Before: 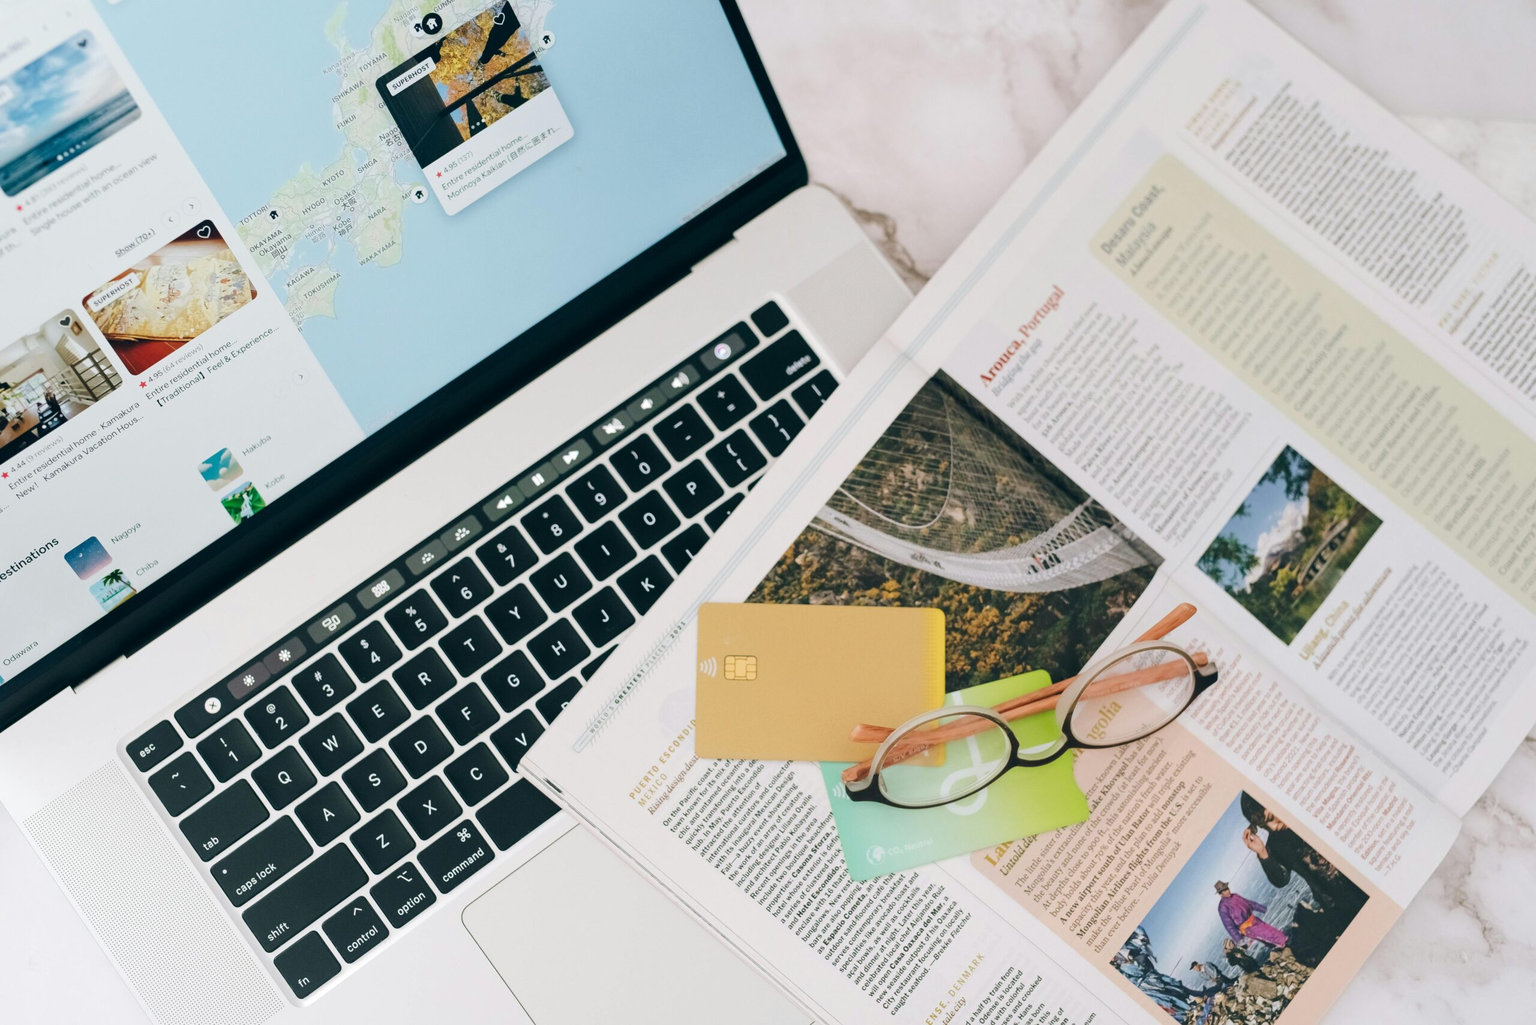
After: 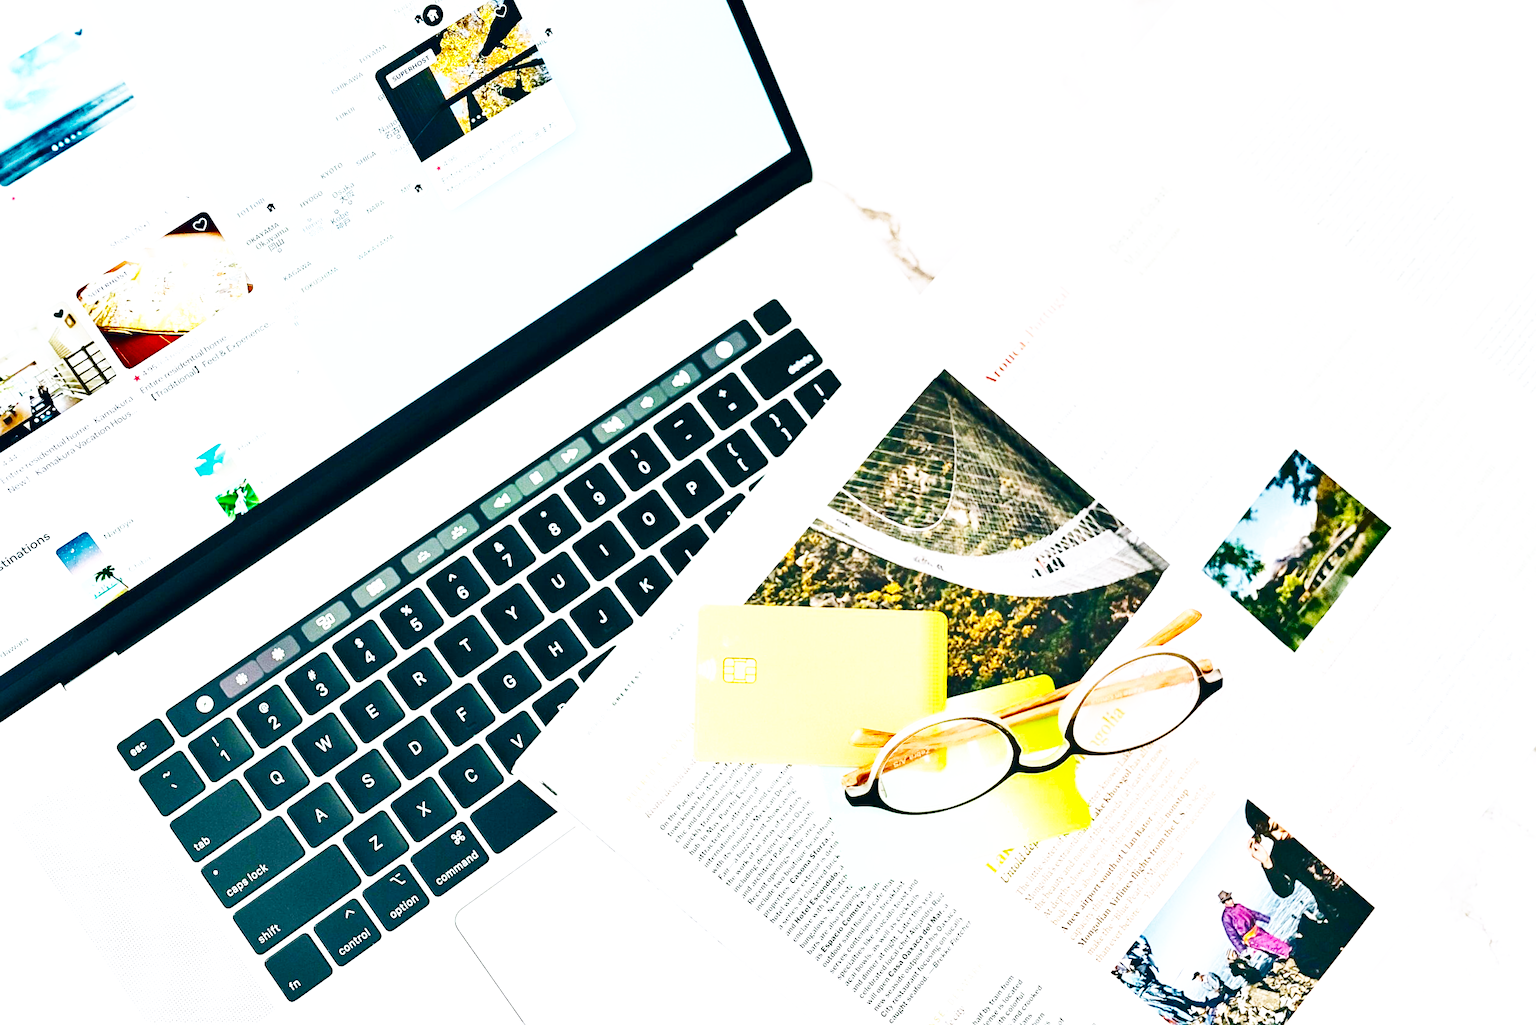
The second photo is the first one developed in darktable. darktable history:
shadows and highlights: radius 134.47, soften with gaussian
crop and rotate: angle -0.483°
sharpen: on, module defaults
exposure: black level correction 0.004, exposure 0.381 EV, compensate highlight preservation false
local contrast: mode bilateral grid, contrast 15, coarseness 36, detail 105%, midtone range 0.2
color balance rgb: power › hue 329.54°, highlights gain › luminance 16.531%, highlights gain › chroma 2.878%, highlights gain › hue 258.44°, global offset › luminance 0.496%, global offset › hue 58.26°, perceptual saturation grading › global saturation 30.778%, perceptual brilliance grading › global brilliance 9.881%
base curve: curves: ch0 [(0, 0) (0.007, 0.004) (0.027, 0.03) (0.046, 0.07) (0.207, 0.54) (0.442, 0.872) (0.673, 0.972) (1, 1)], preserve colors none
